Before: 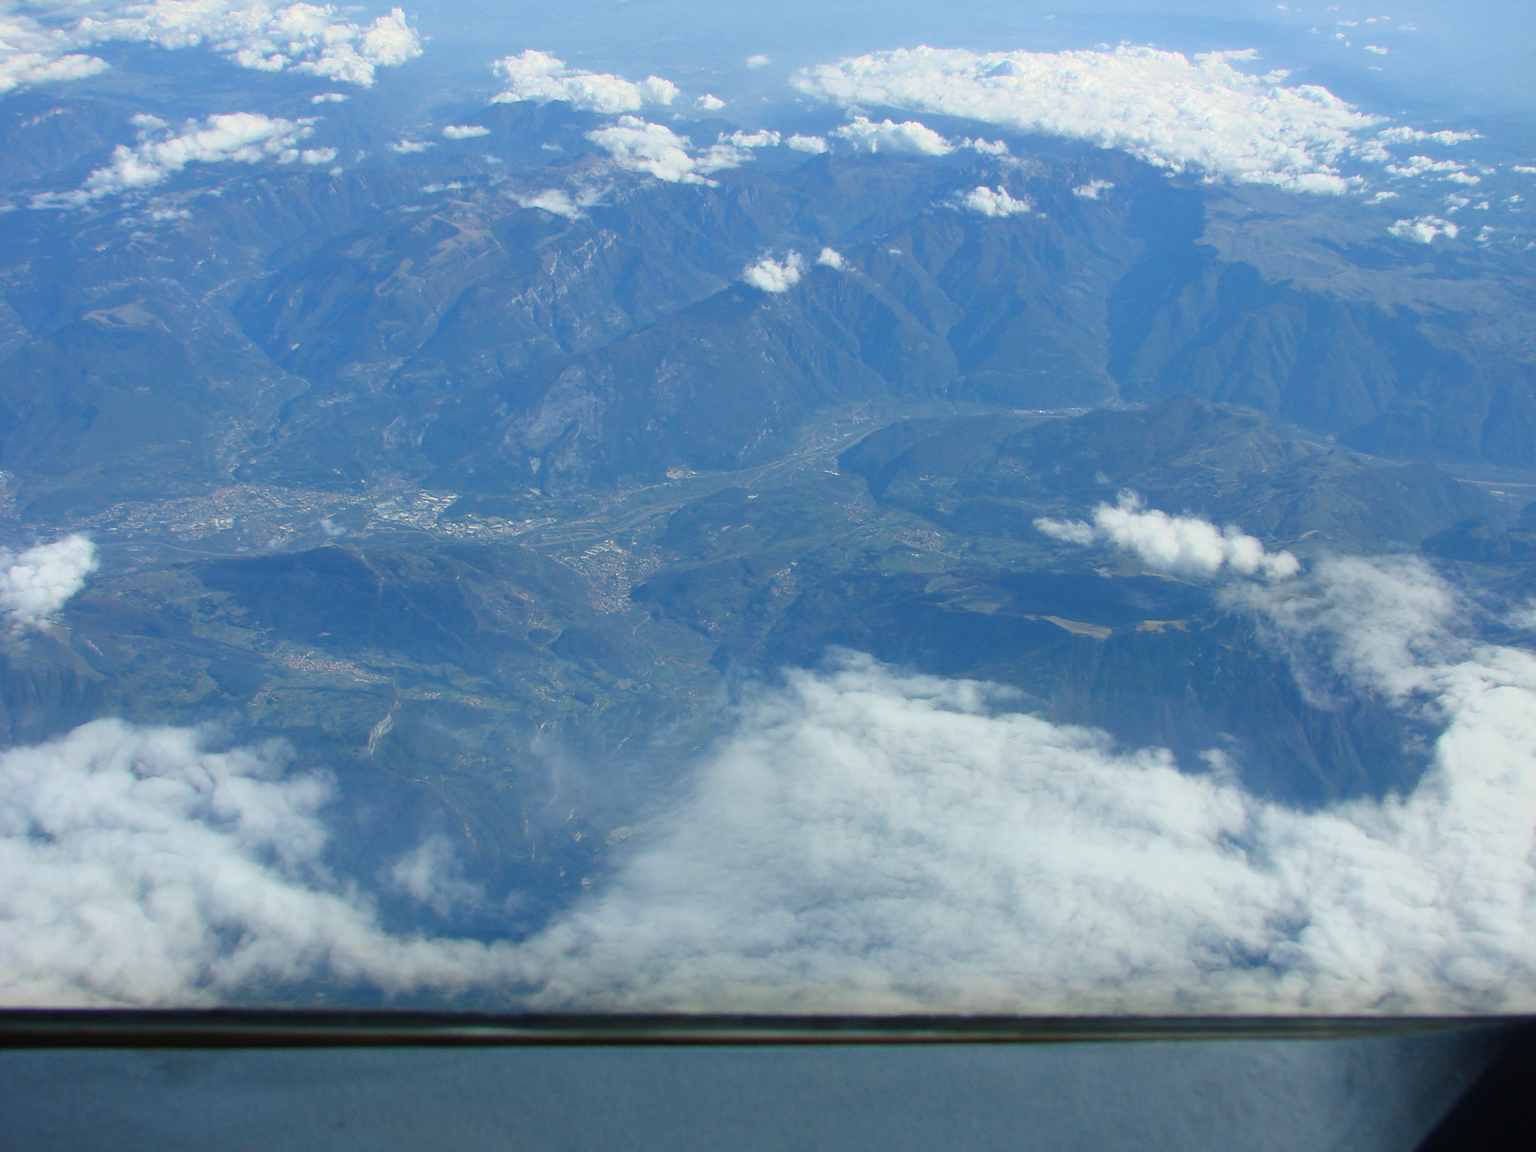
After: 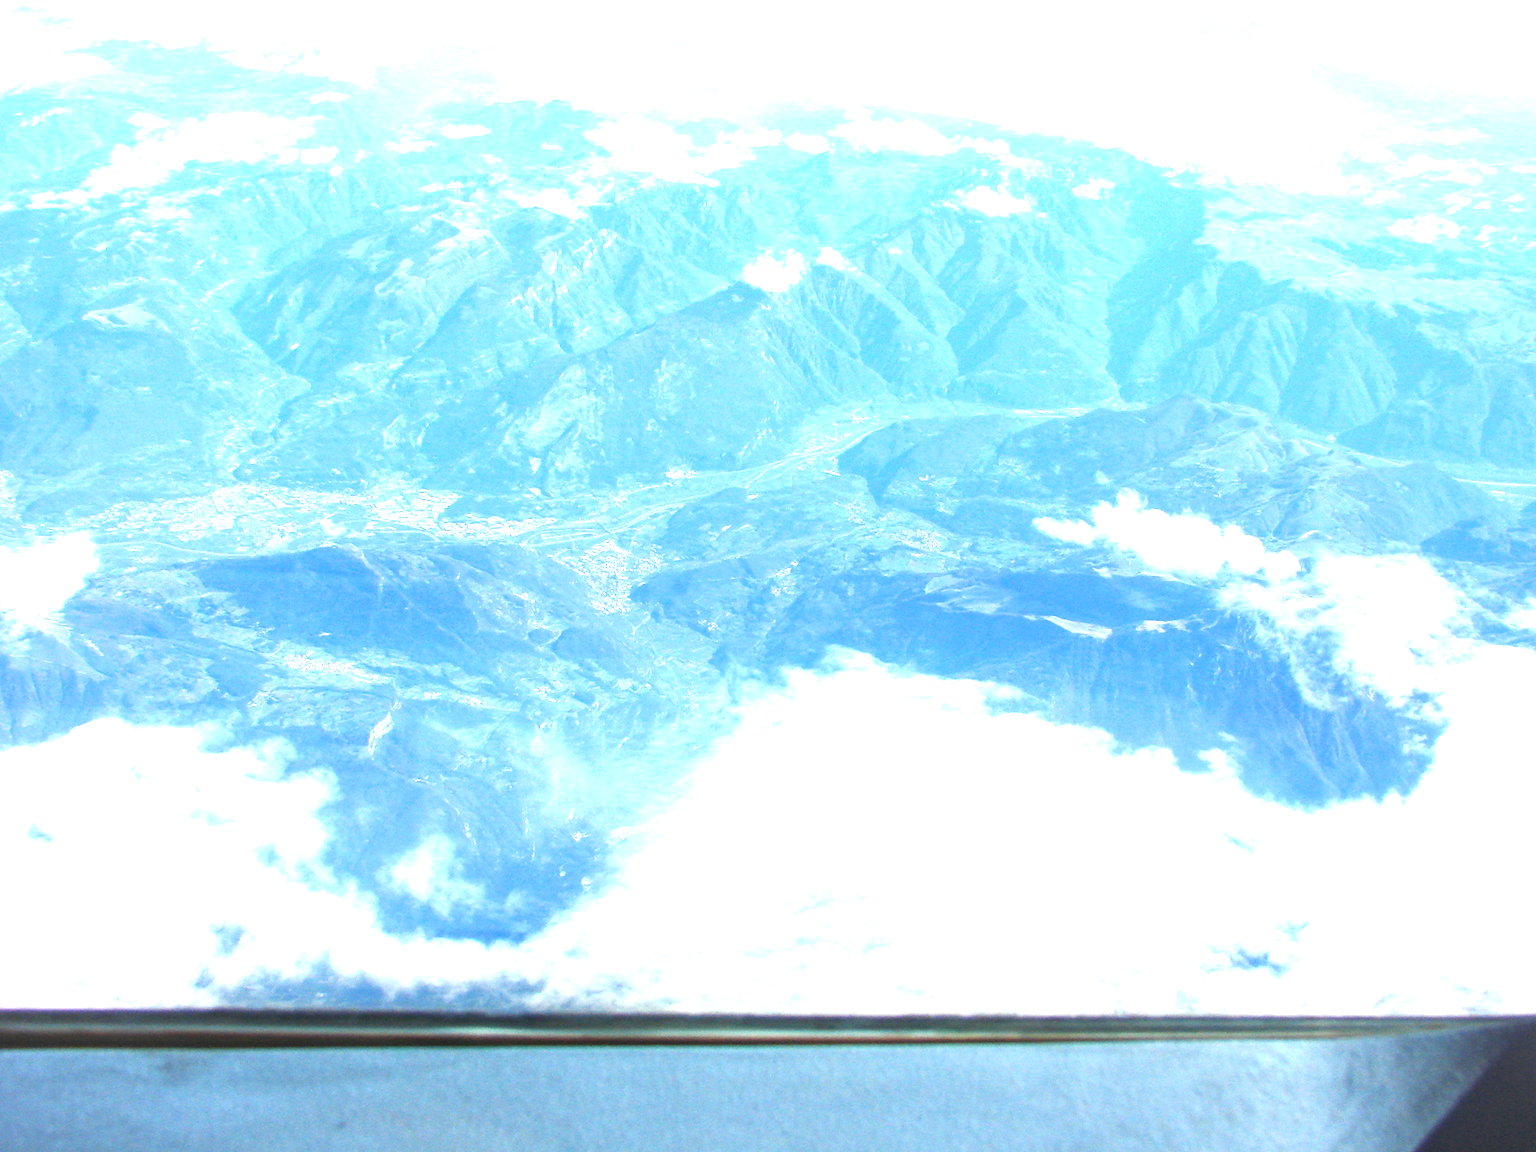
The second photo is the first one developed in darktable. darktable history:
exposure: black level correction 0, exposure 2.088 EV, compensate exposure bias true, compensate highlight preservation false
local contrast: on, module defaults
